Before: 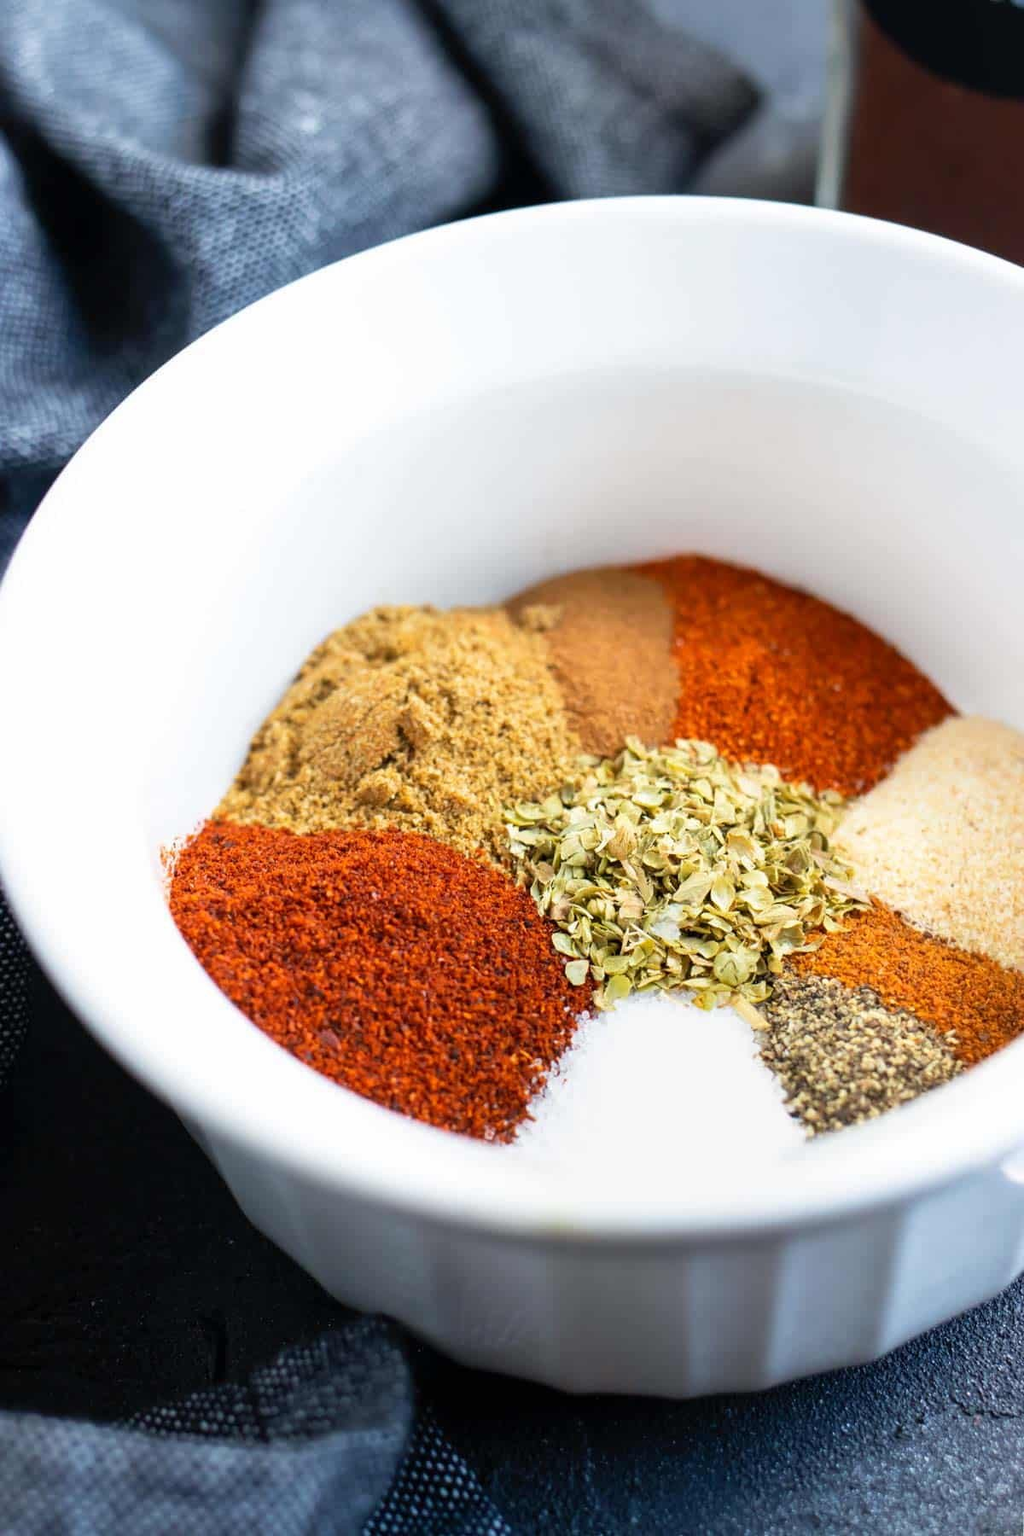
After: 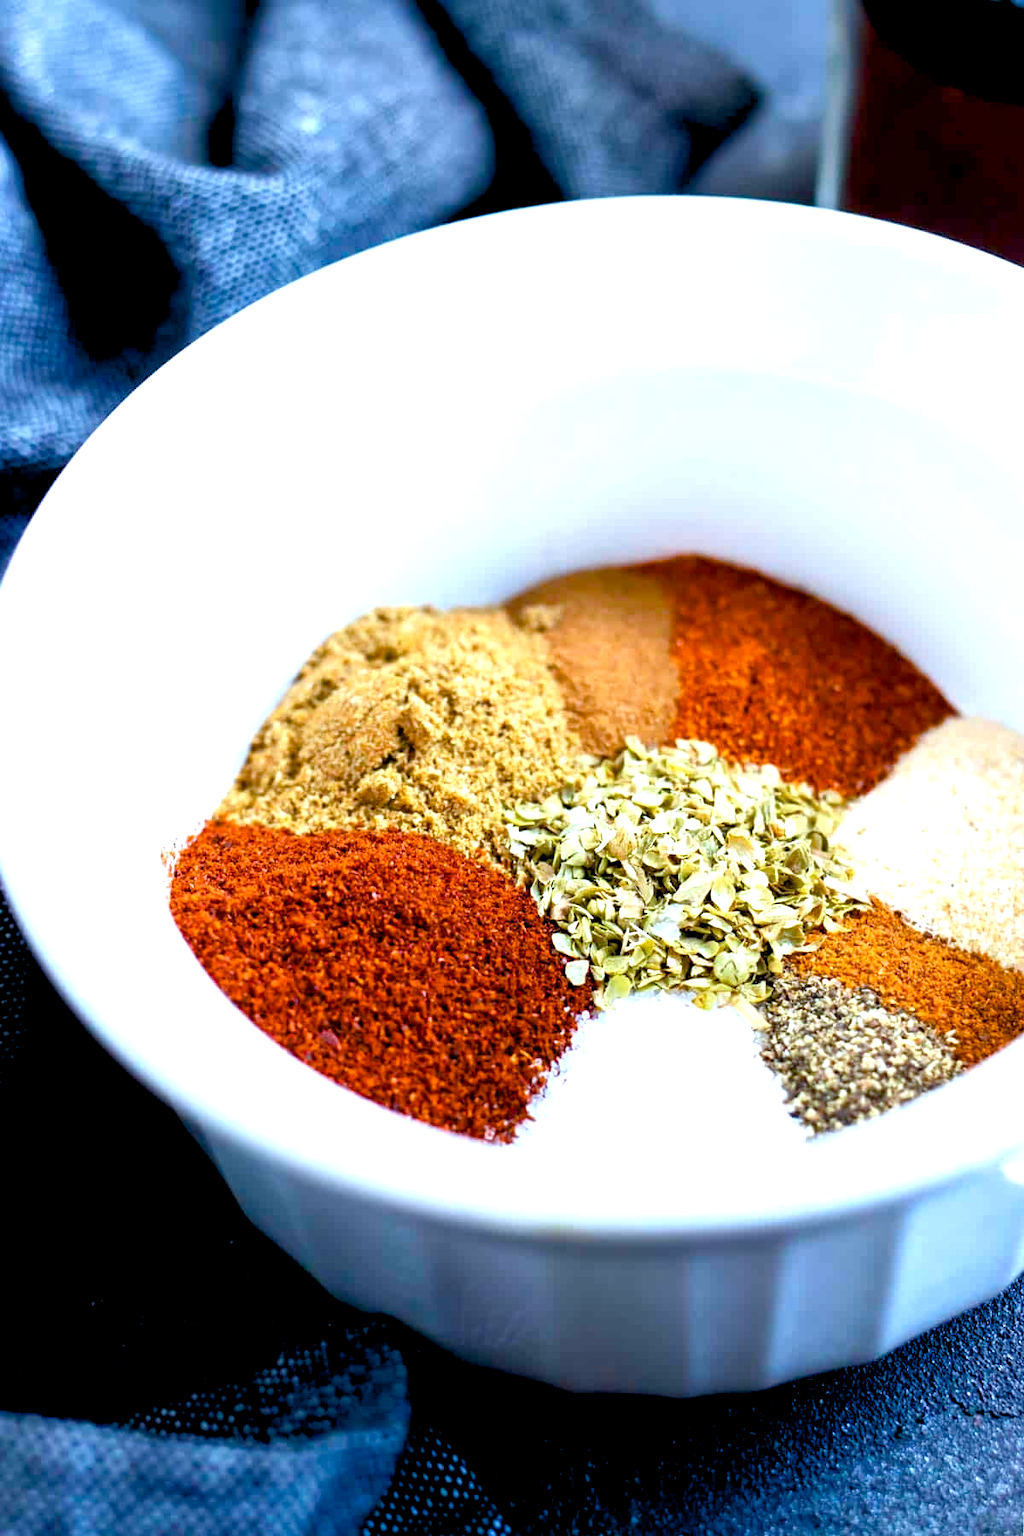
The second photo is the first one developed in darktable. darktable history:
color calibration: x 0.381, y 0.391, temperature 4089.59 K
color balance rgb: highlights gain › luminance 14.684%, global offset › luminance -1.436%, perceptual saturation grading › global saturation 20%, perceptual saturation grading › highlights -24.925%, perceptual saturation grading › shadows 49.248%, perceptual brilliance grading › highlights 11.717%
